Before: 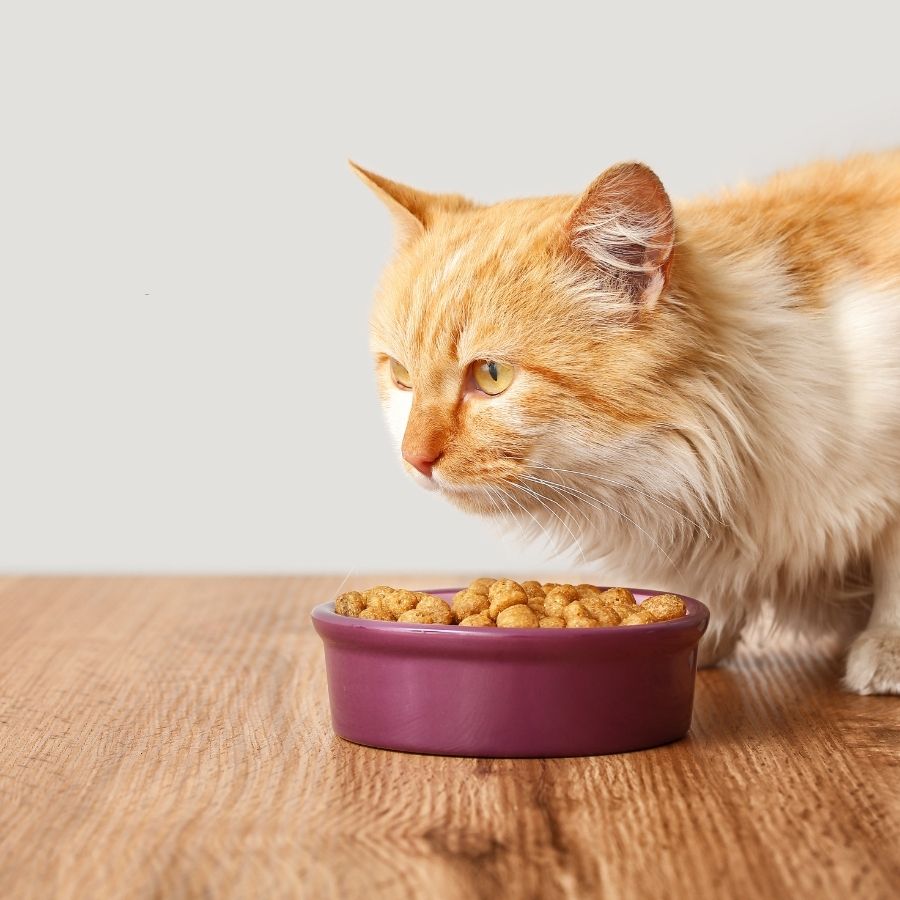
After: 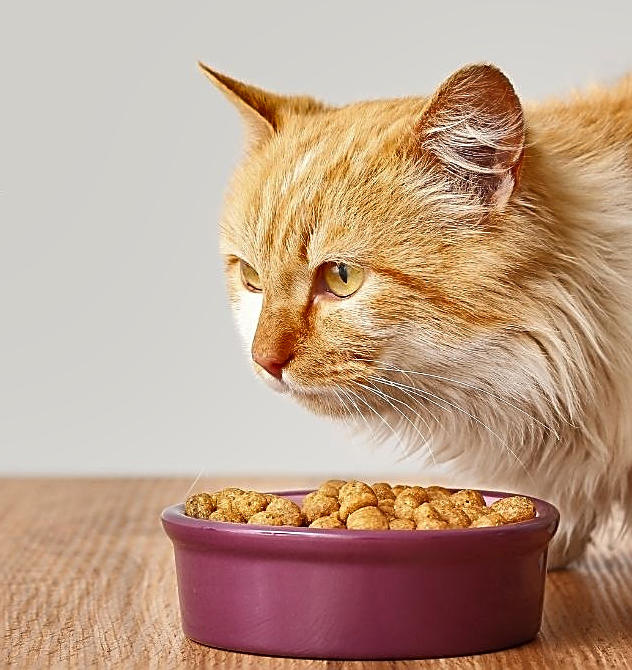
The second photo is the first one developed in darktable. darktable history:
crop and rotate: left 16.732%, top 10.978%, right 12.99%, bottom 14.497%
sharpen: amount 0.899
shadows and highlights: shadows 53.06, soften with gaussian
